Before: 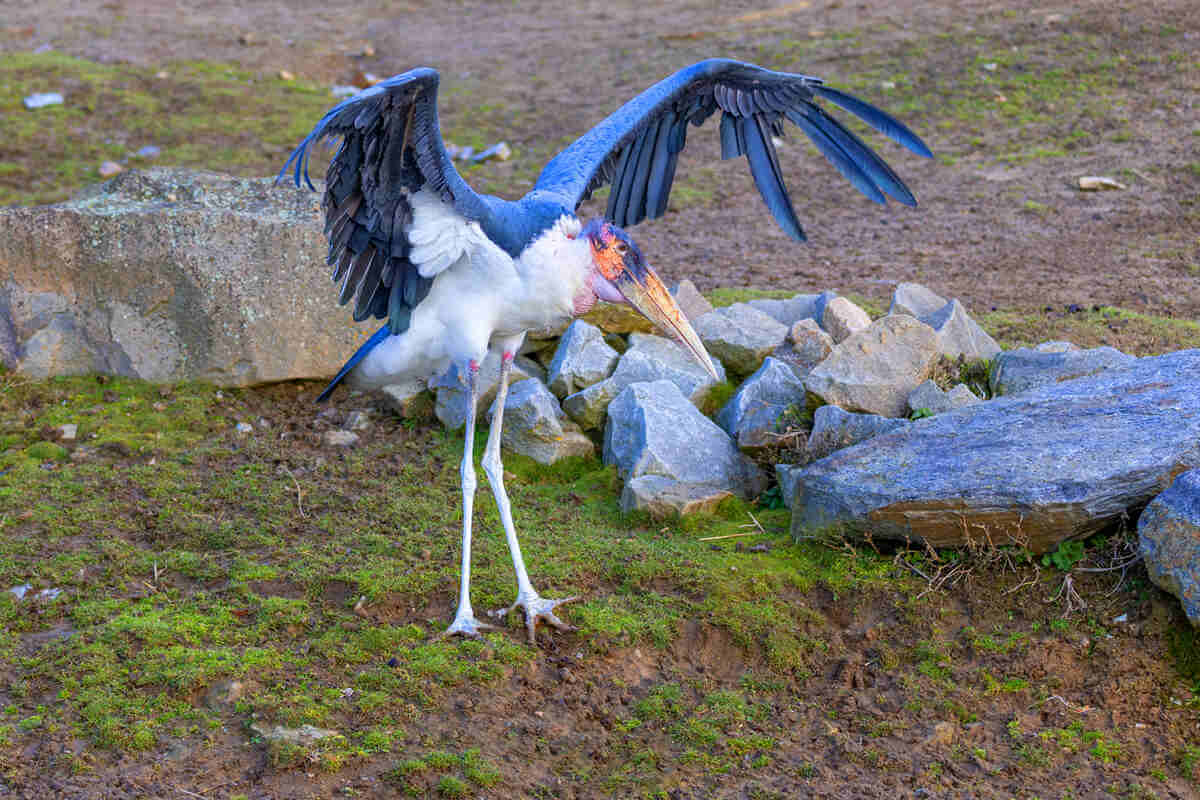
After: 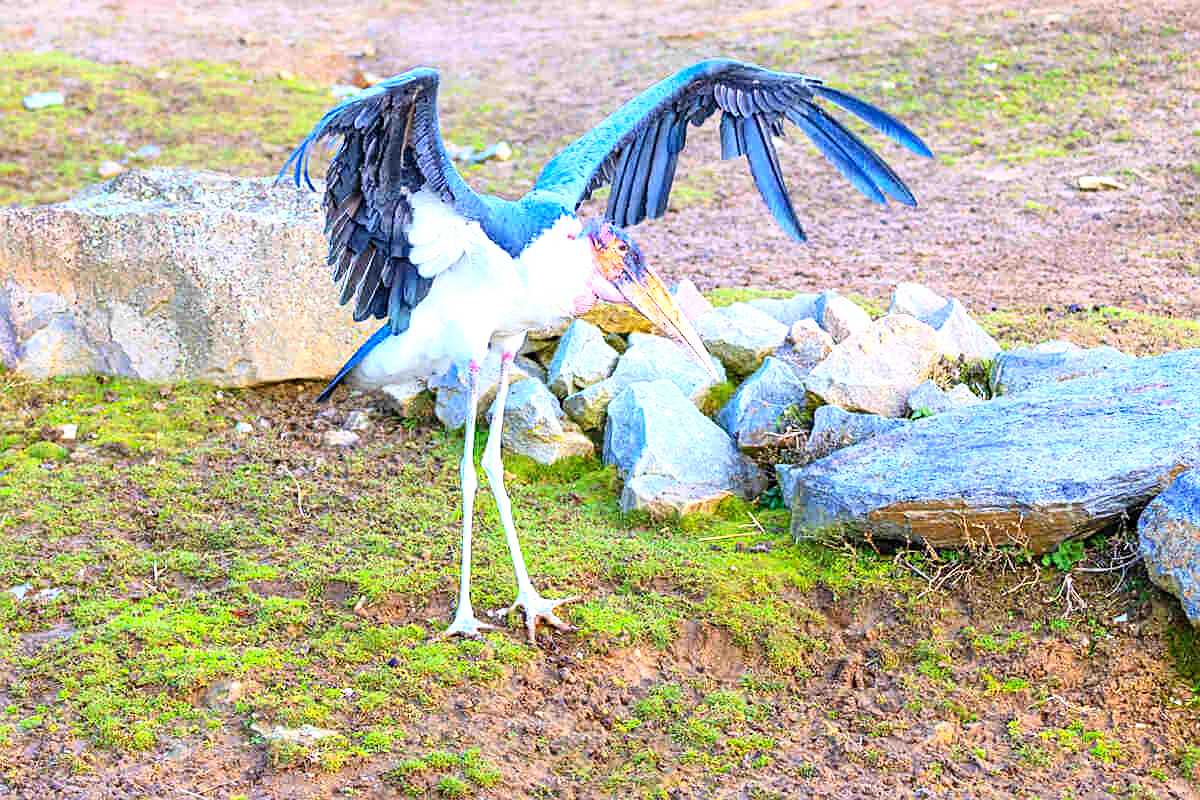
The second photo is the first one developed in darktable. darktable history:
sharpen: on, module defaults
exposure: black level correction 0, exposure 1.1 EV, compensate exposure bias true, compensate highlight preservation false
contrast brightness saturation: contrast 0.2, brightness 0.16, saturation 0.22
